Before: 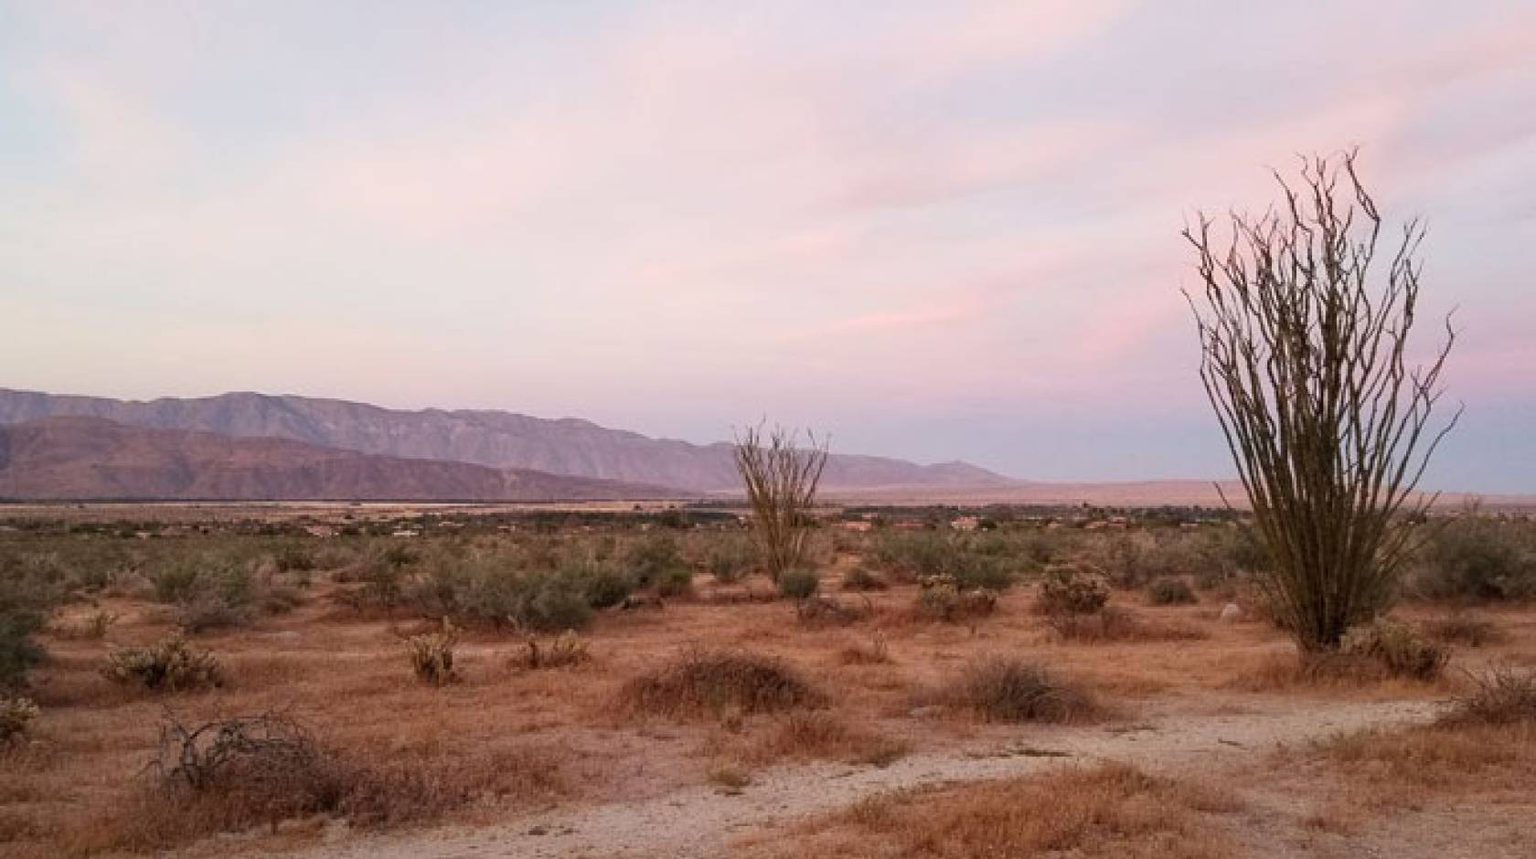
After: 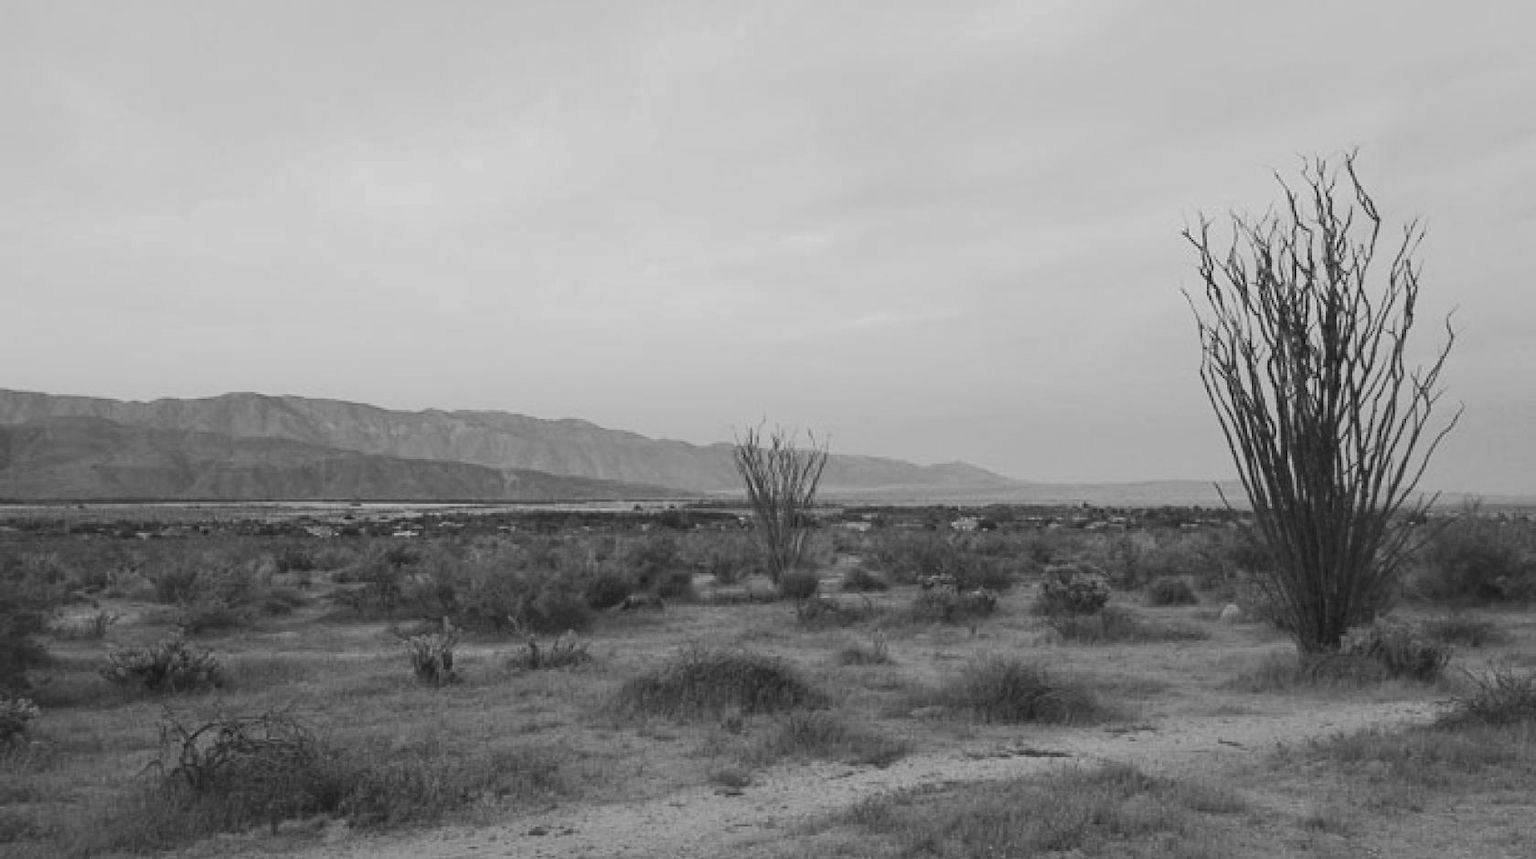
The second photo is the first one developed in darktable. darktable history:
monochrome: a 32, b 64, size 2.3, highlights 1
contrast brightness saturation: contrast 0.04, saturation 0.07
tone curve: curves: ch0 [(0, 0) (0.003, 0.08) (0.011, 0.088) (0.025, 0.104) (0.044, 0.122) (0.069, 0.141) (0.1, 0.161) (0.136, 0.181) (0.177, 0.209) (0.224, 0.246) (0.277, 0.293) (0.335, 0.343) (0.399, 0.399) (0.468, 0.464) (0.543, 0.54) (0.623, 0.616) (0.709, 0.694) (0.801, 0.757) (0.898, 0.821) (1, 1)], preserve colors none
color correction: highlights a* 5.81, highlights b* 4.84
